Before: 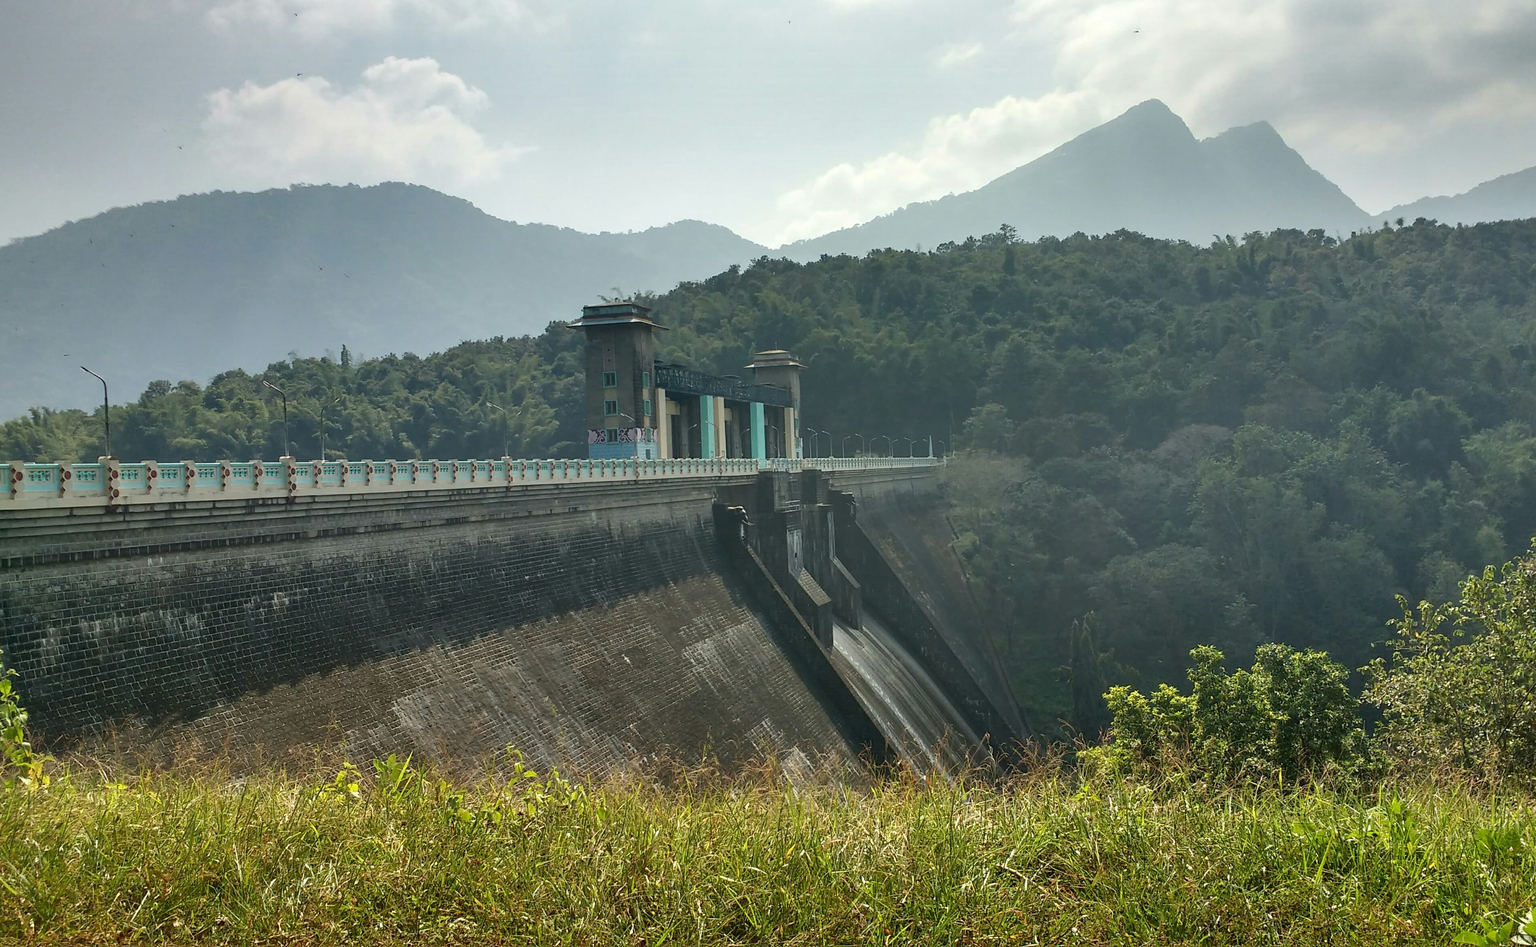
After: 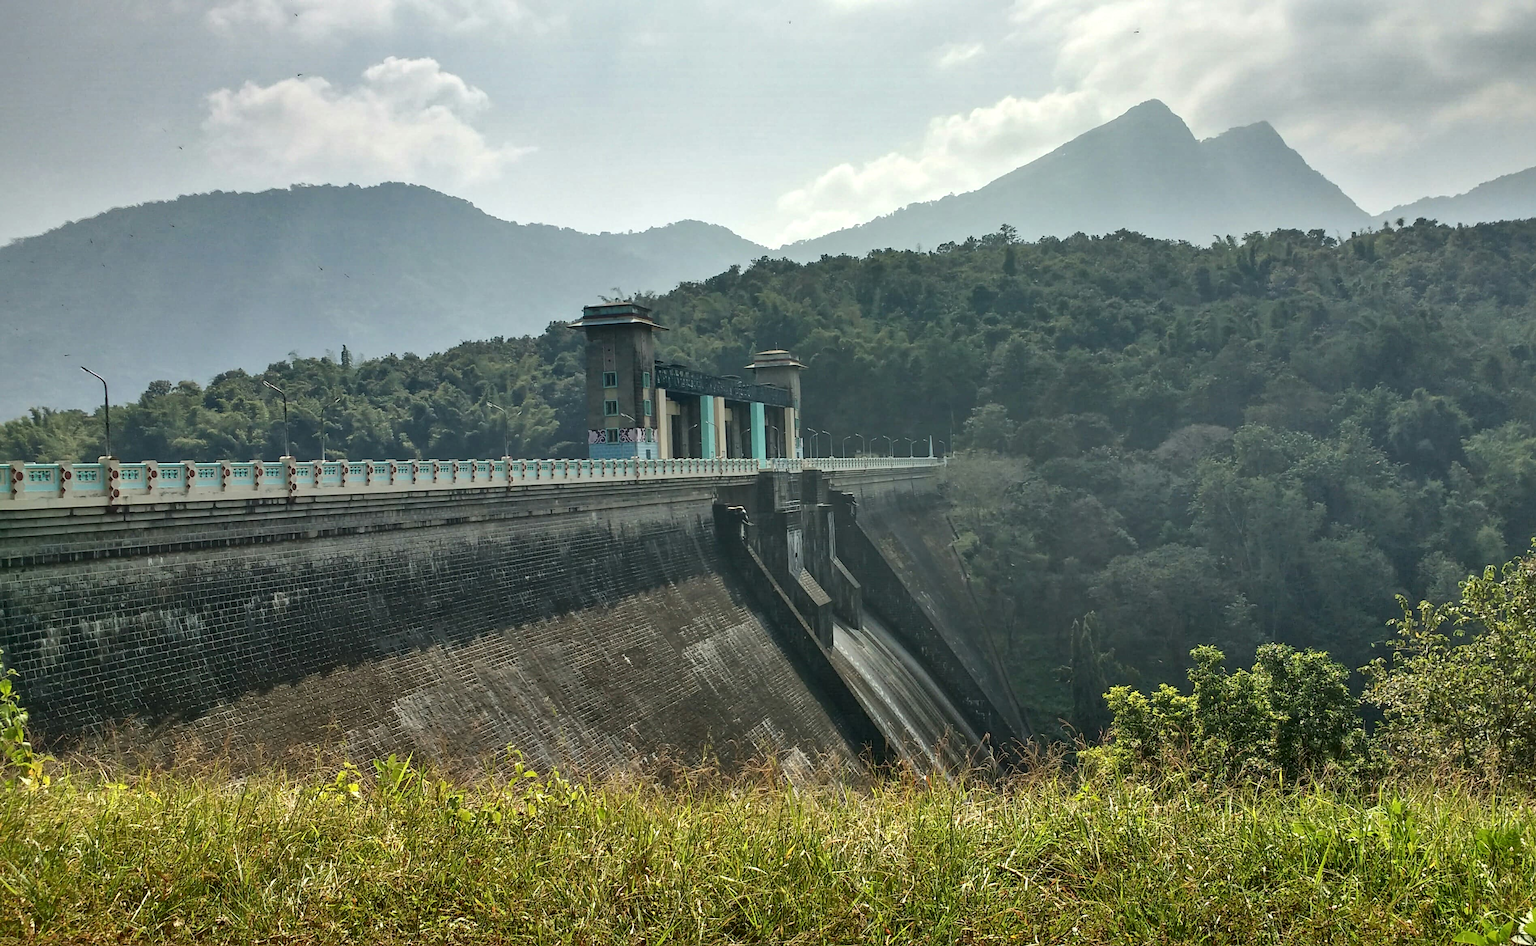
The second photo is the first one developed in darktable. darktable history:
local contrast: mode bilateral grid, contrast 21, coarseness 51, detail 140%, midtone range 0.2
